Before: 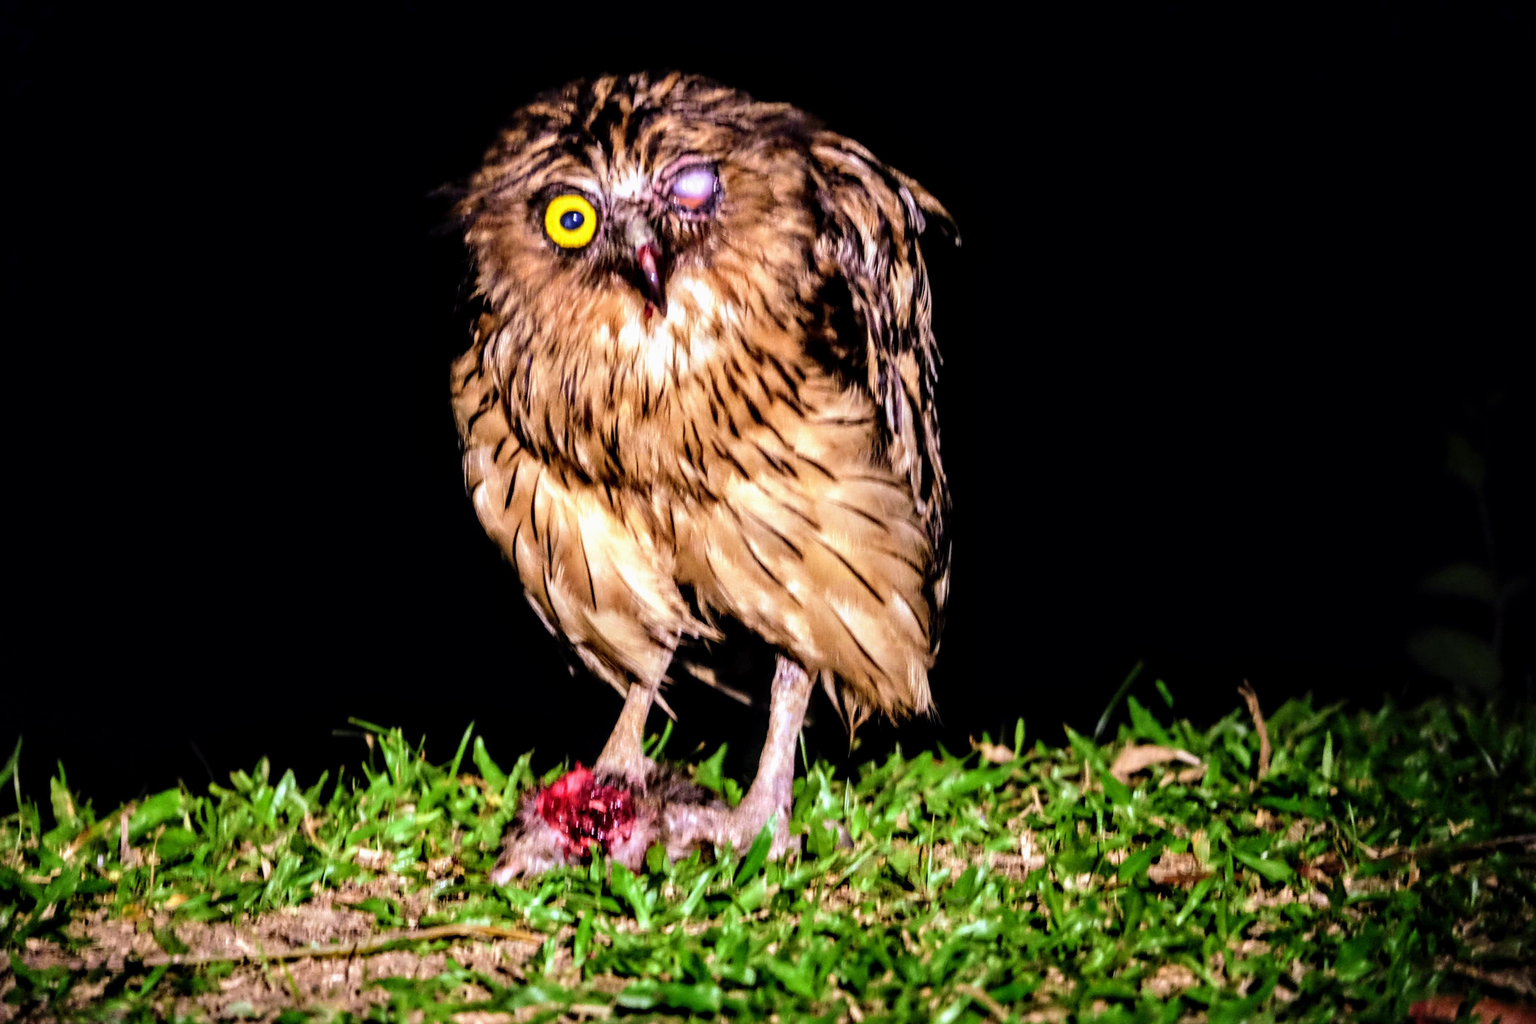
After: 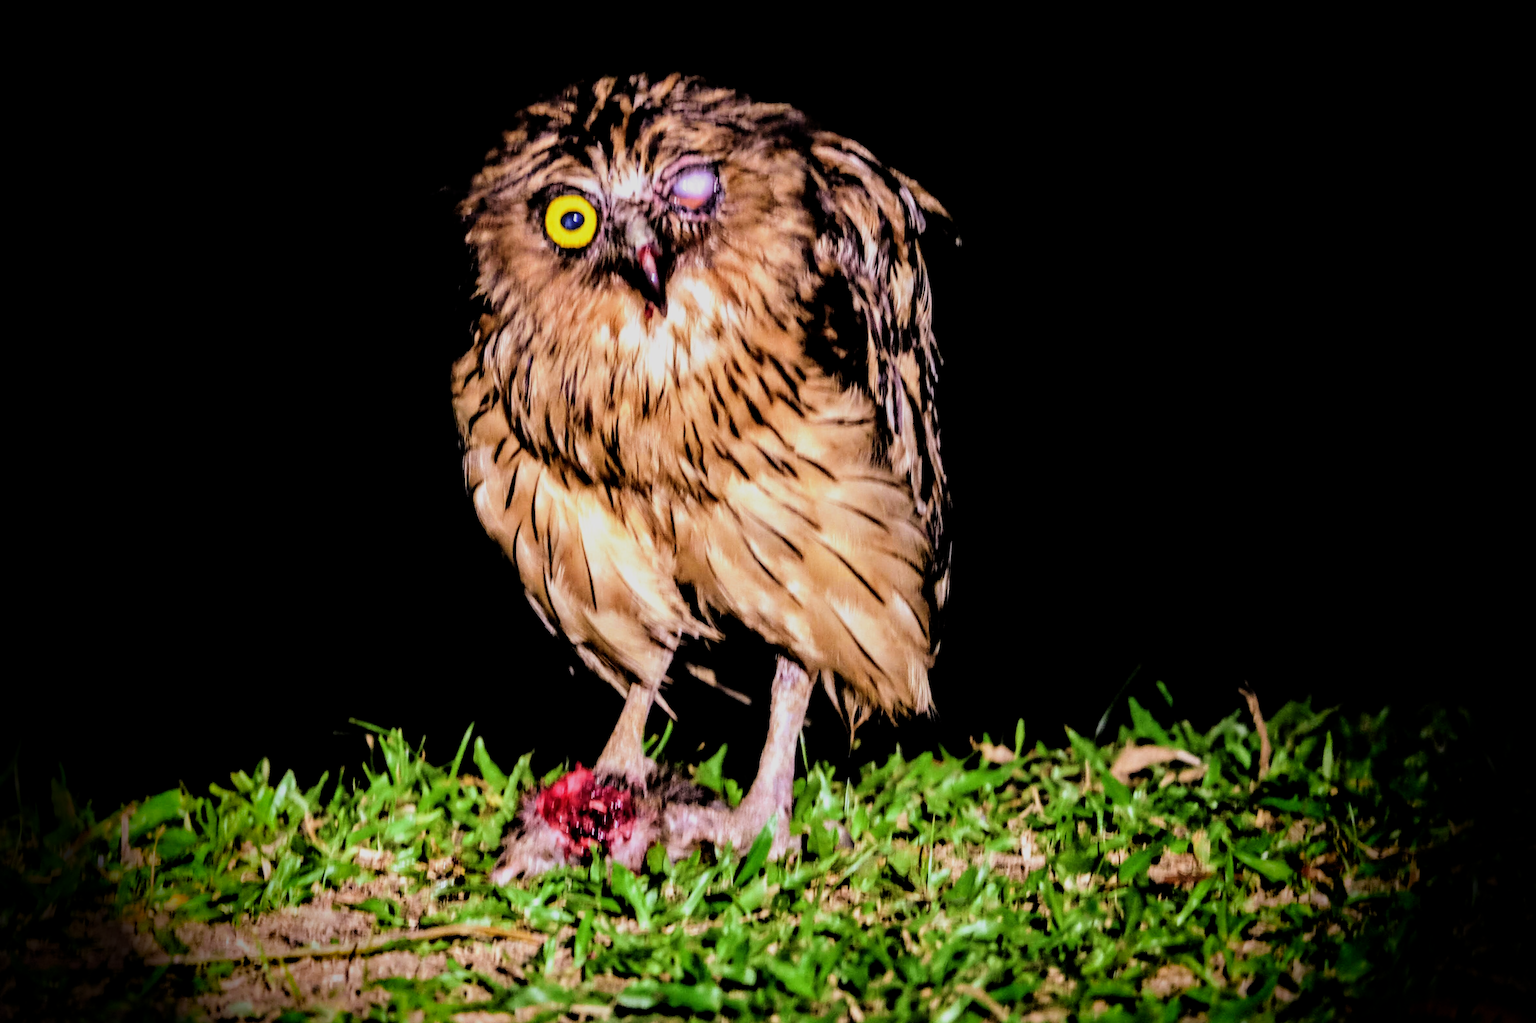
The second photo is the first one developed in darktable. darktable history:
vignetting: fall-off start 68.36%, fall-off radius 28.76%, brightness -0.985, saturation 0.49, width/height ratio 0.986, shape 0.854, unbound false
filmic rgb: black relative exposure -7.77 EV, white relative exposure 4.36 EV, target black luminance 0%, hardness 3.76, latitude 50.8%, contrast 1.072, highlights saturation mix 9.69%, shadows ↔ highlights balance -0.232%, iterations of high-quality reconstruction 0, enable highlight reconstruction true
